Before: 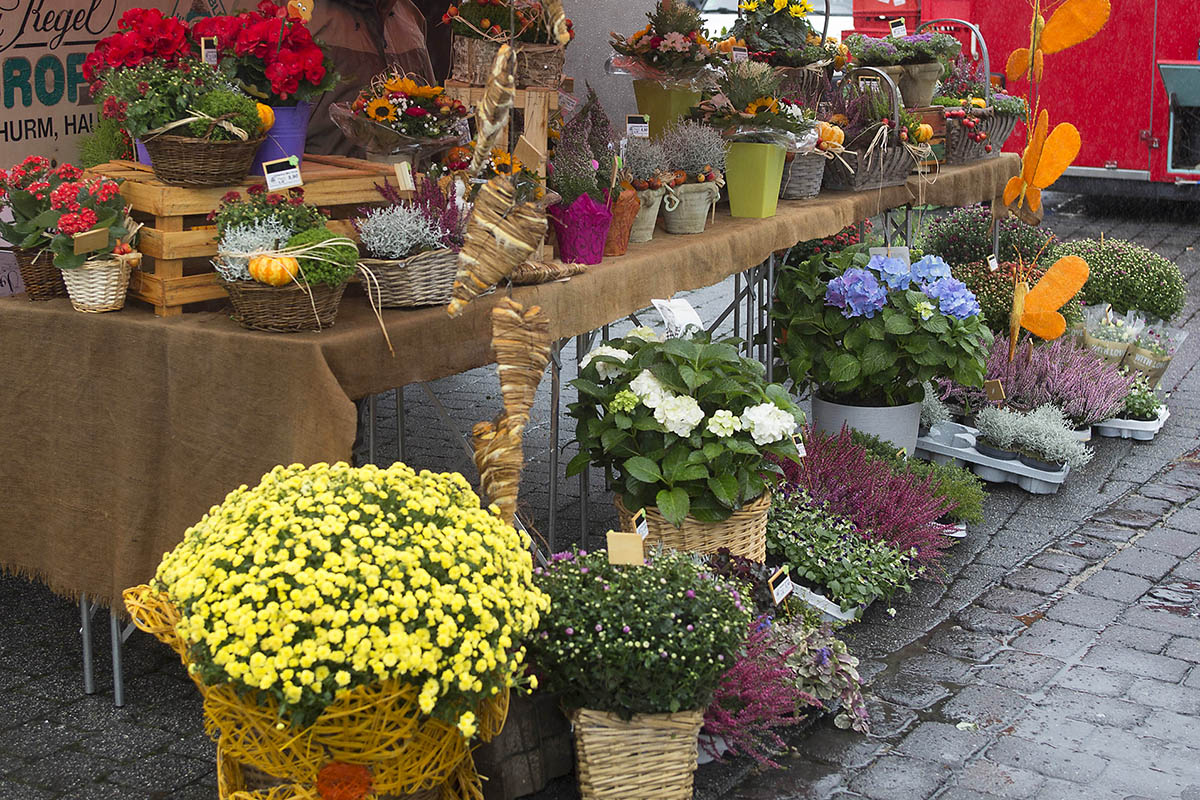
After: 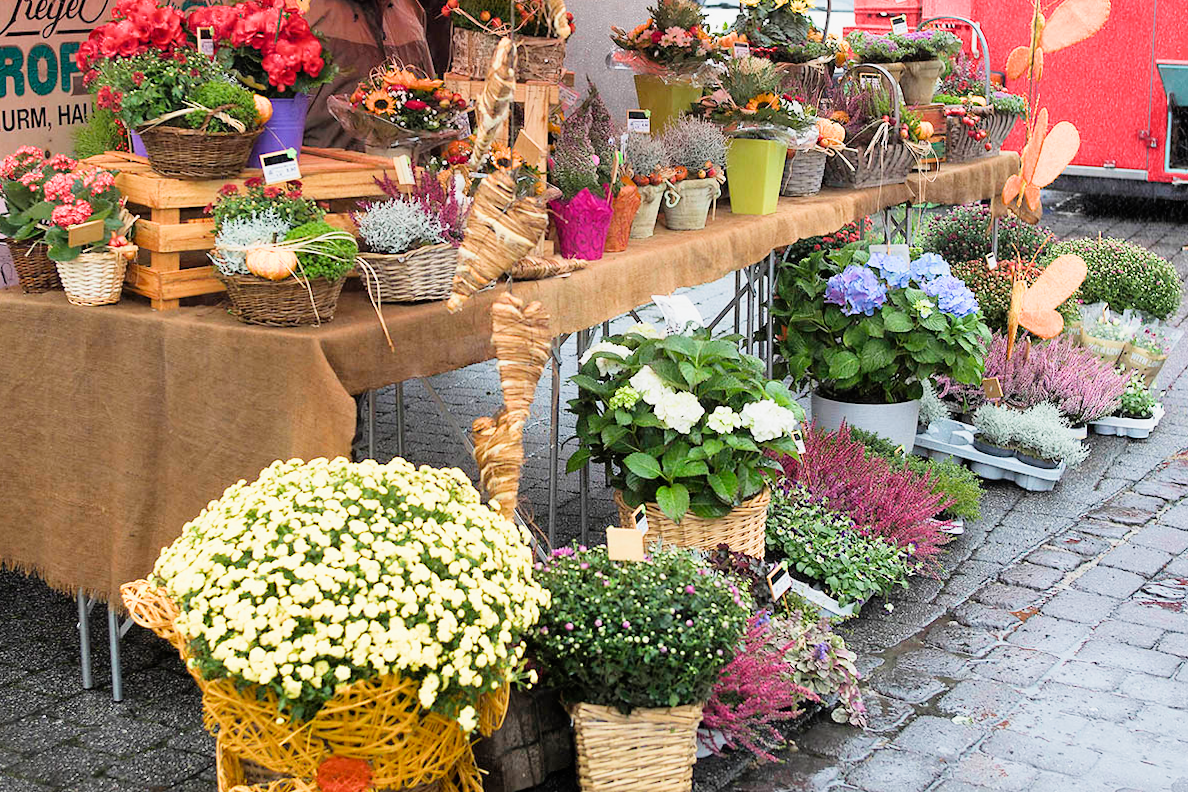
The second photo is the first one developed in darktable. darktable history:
exposure: black level correction 0, exposure 1.2 EV, compensate exposure bias true, compensate highlight preservation false
rotate and perspective: rotation 0.174°, lens shift (vertical) 0.013, lens shift (horizontal) 0.019, shear 0.001, automatic cropping original format, crop left 0.007, crop right 0.991, crop top 0.016, crop bottom 0.997
filmic rgb: black relative exposure -7.92 EV, white relative exposure 4.13 EV, threshold 3 EV, hardness 4.02, latitude 51.22%, contrast 1.013, shadows ↔ highlights balance 5.35%, color science v5 (2021), contrast in shadows safe, contrast in highlights safe, enable highlight reconstruction true
